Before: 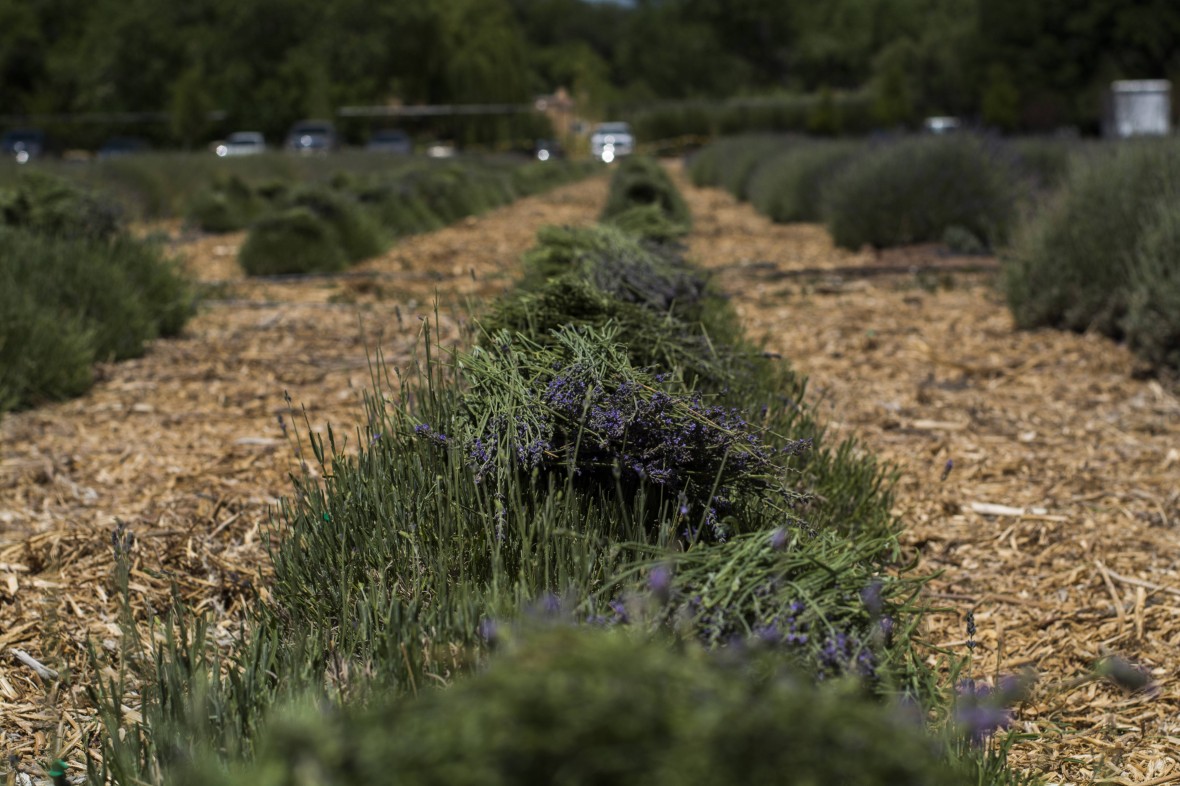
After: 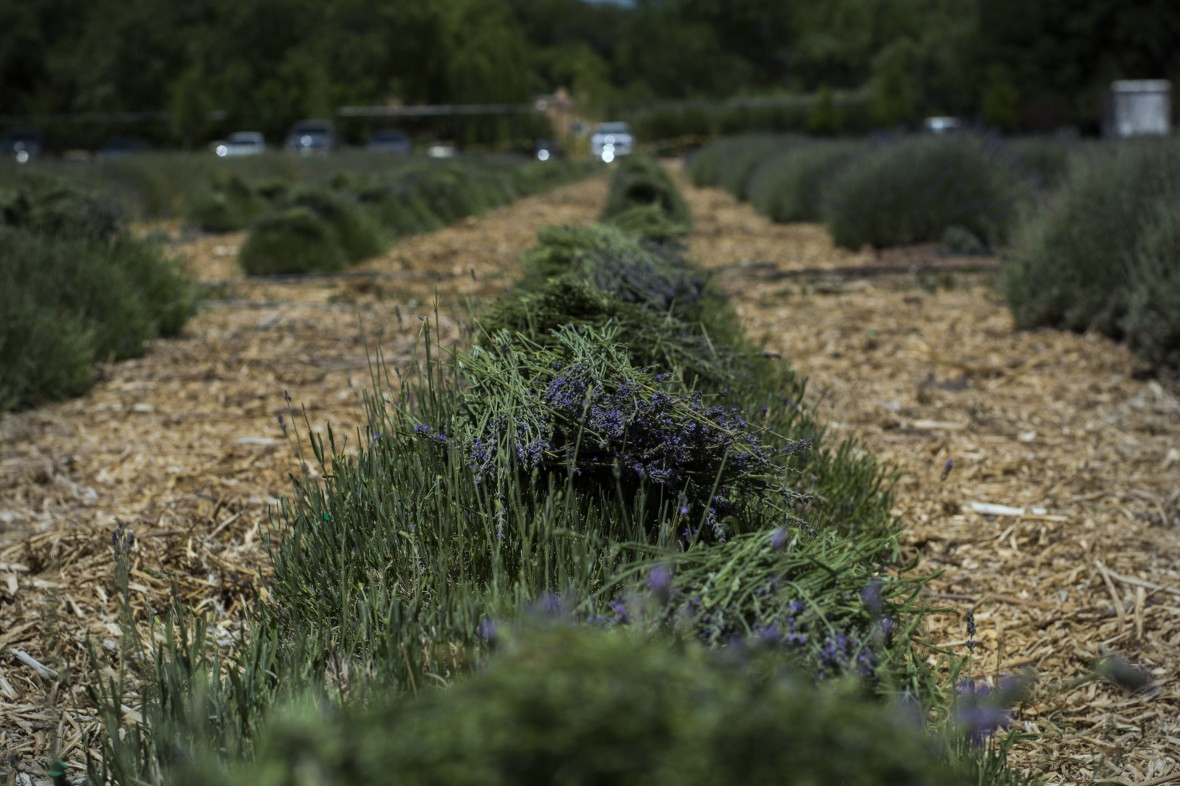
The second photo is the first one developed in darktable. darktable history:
vignetting: on, module defaults
white balance: red 0.925, blue 1.046
